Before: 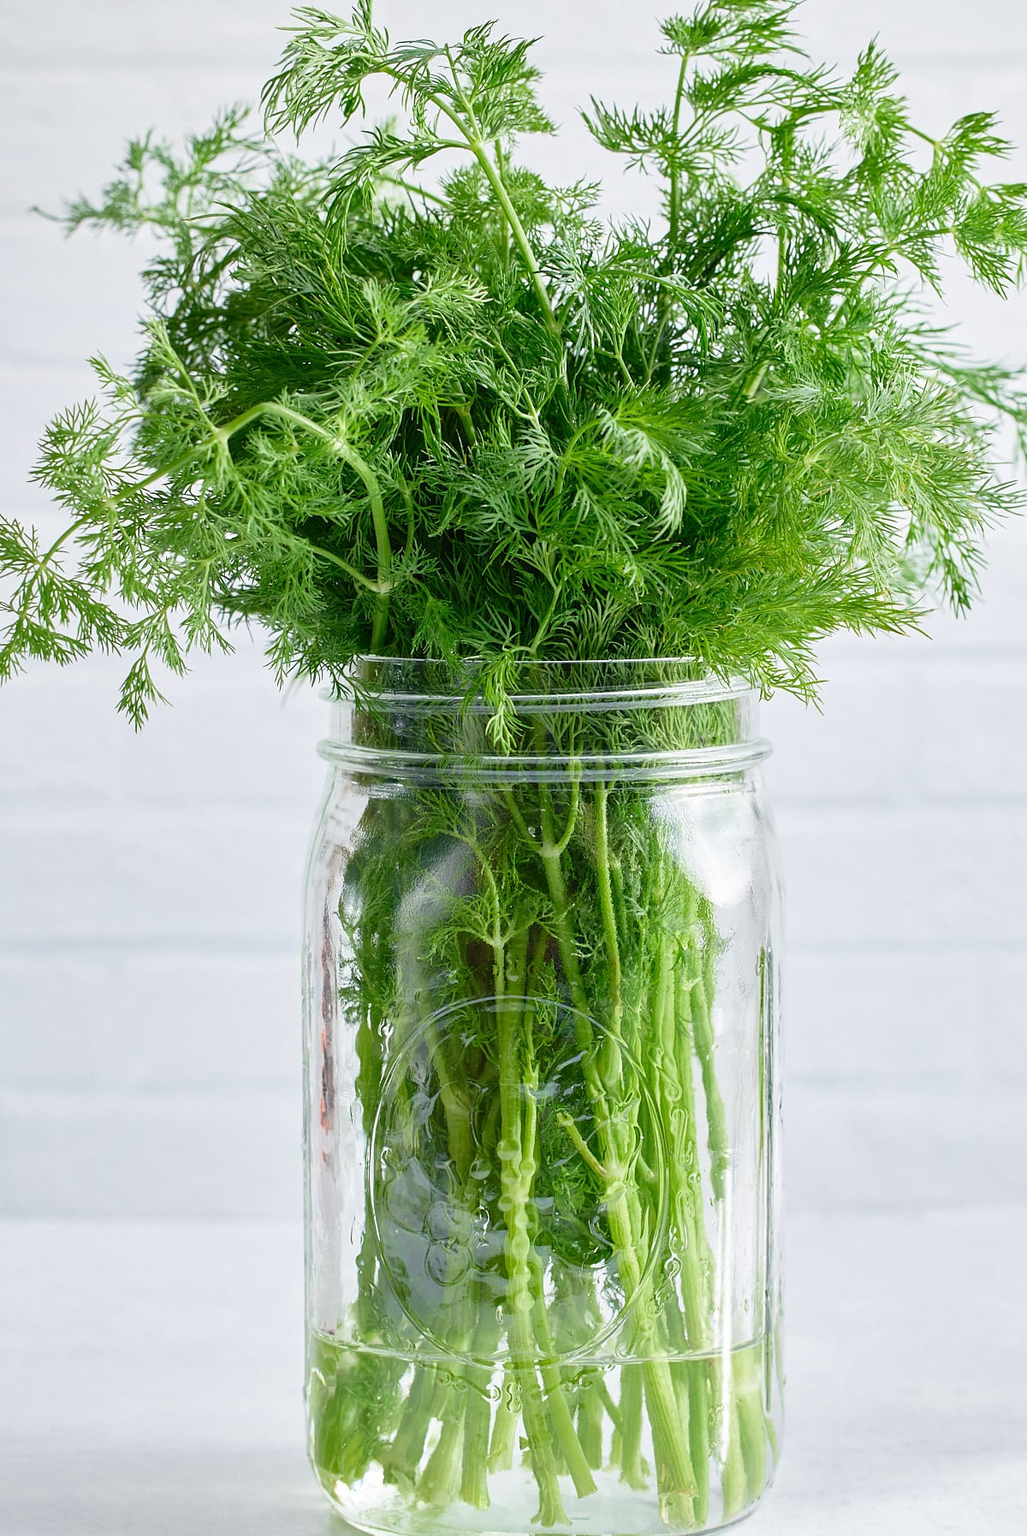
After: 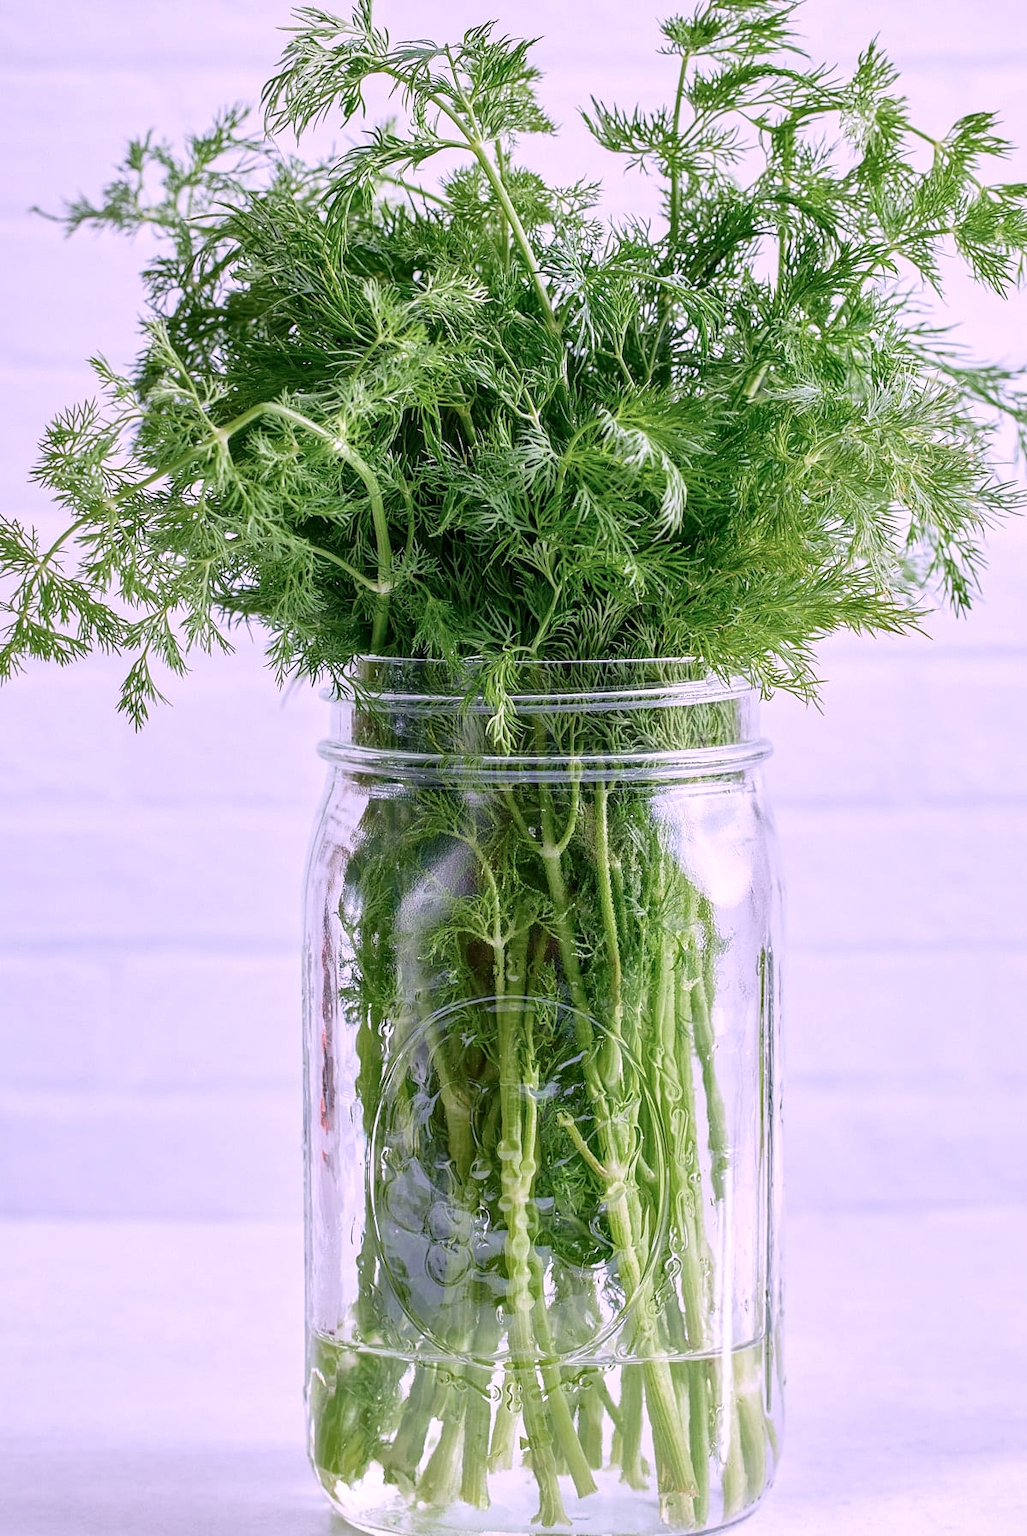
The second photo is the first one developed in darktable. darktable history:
white balance: emerald 1
color correction: highlights a* 15.46, highlights b* -20.56
local contrast: on, module defaults
